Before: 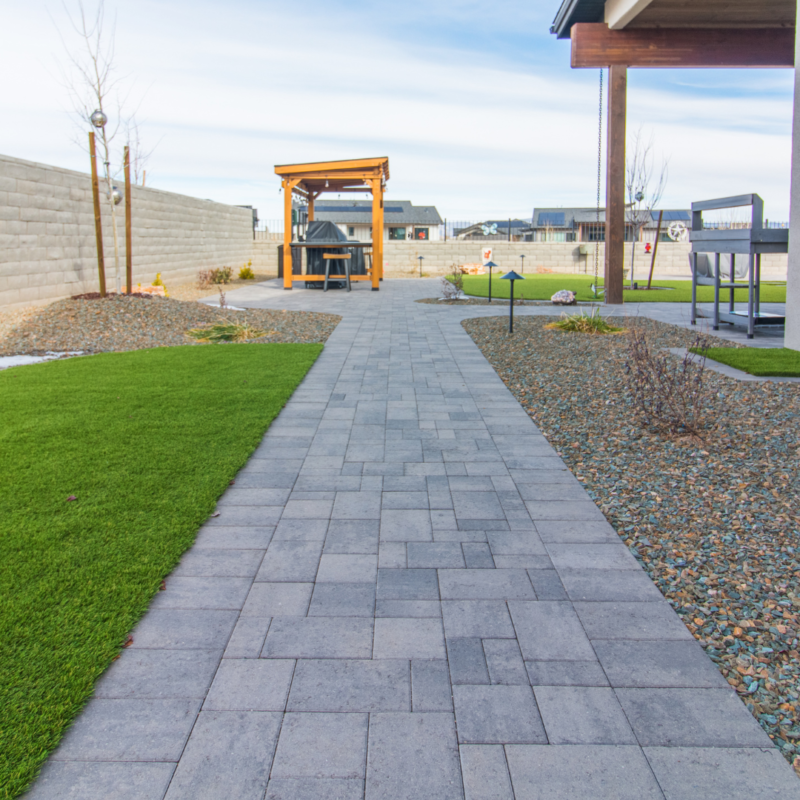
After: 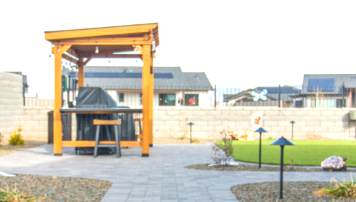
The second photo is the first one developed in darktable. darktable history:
crop: left 28.787%, top 16.845%, right 26.643%, bottom 57.801%
exposure: black level correction -0.002, exposure 0.528 EV, compensate highlight preservation false
